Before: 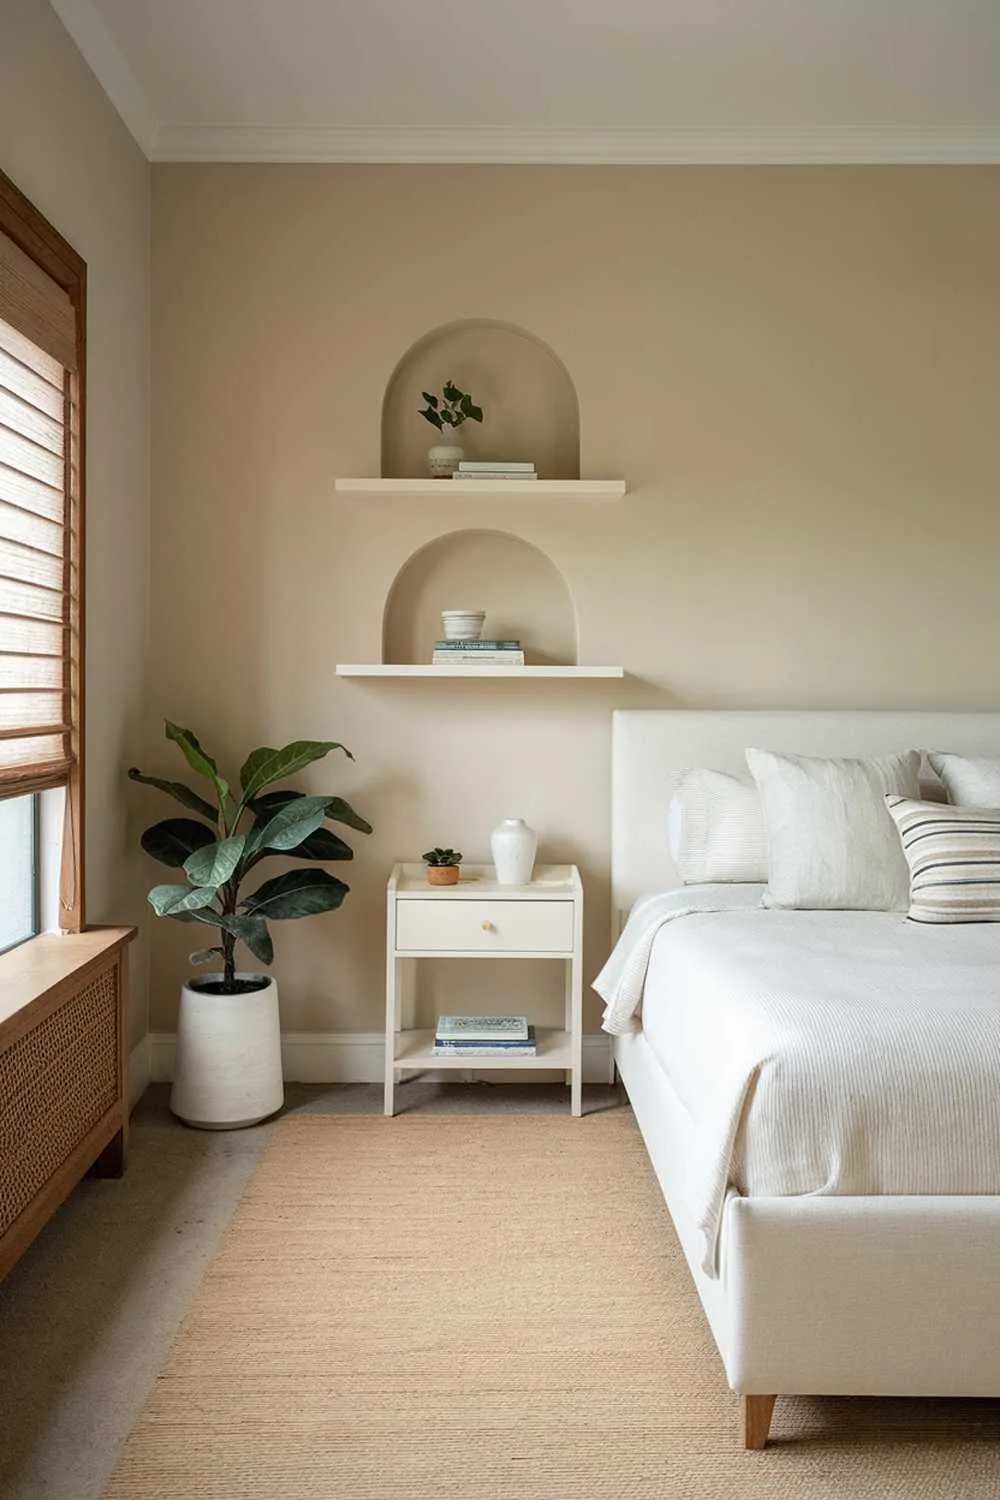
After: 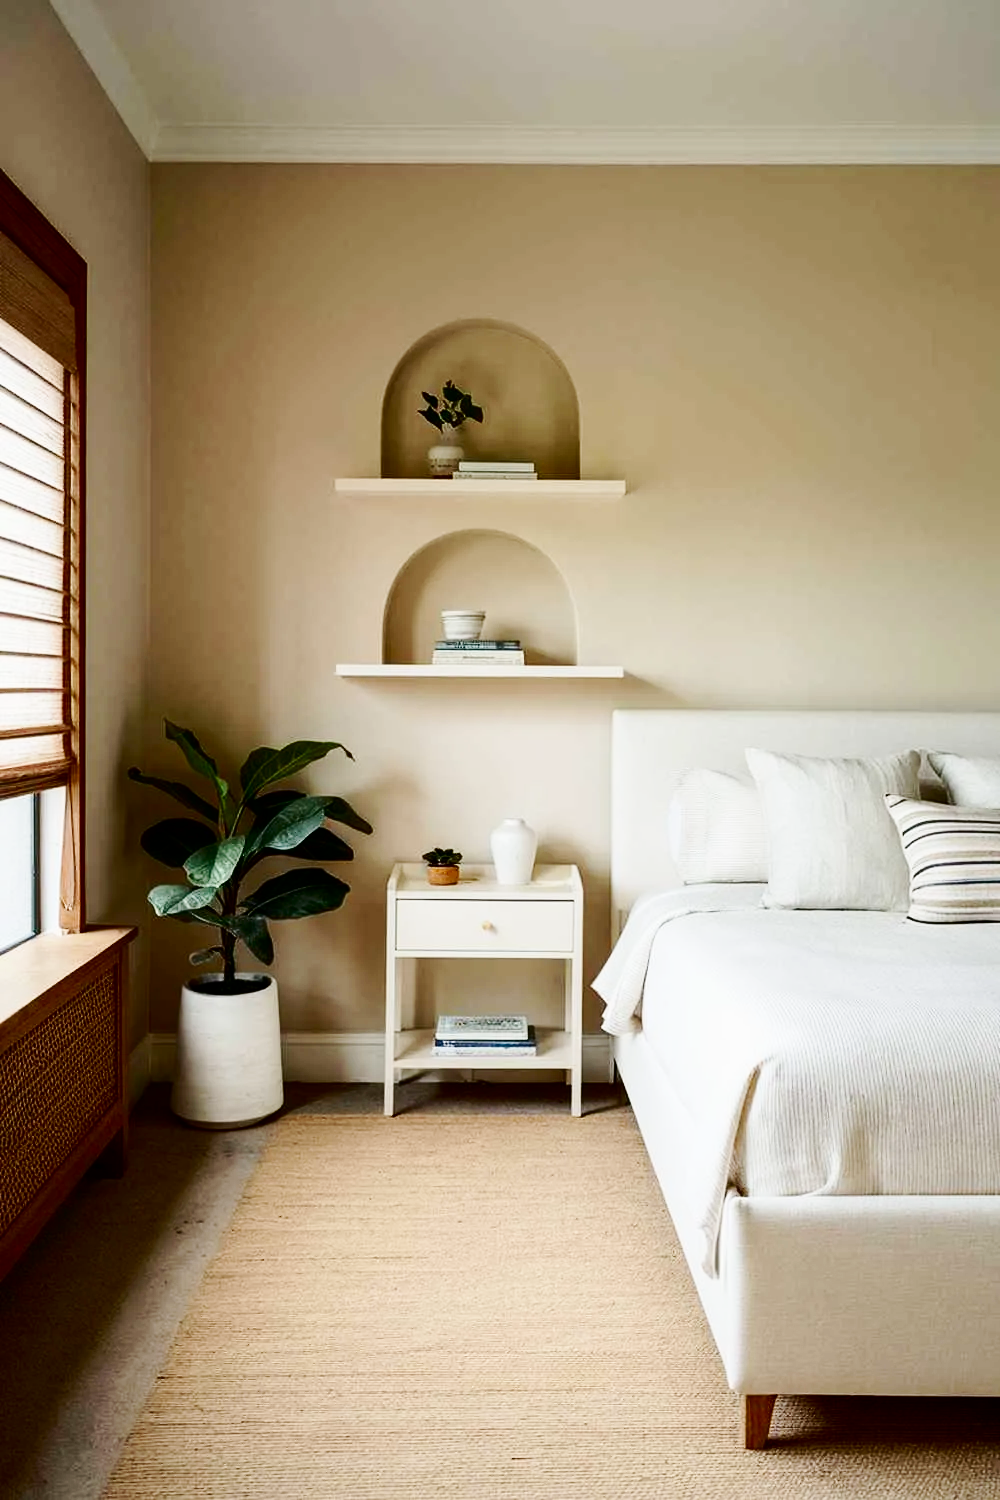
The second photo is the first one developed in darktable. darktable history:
exposure: exposure -0.071 EV, compensate highlight preservation false
base curve: curves: ch0 [(0, 0) (0.032, 0.025) (0.121, 0.166) (0.206, 0.329) (0.605, 0.79) (1, 1)], preserve colors none
contrast brightness saturation: contrast 0.186, brightness -0.24, saturation 0.114
